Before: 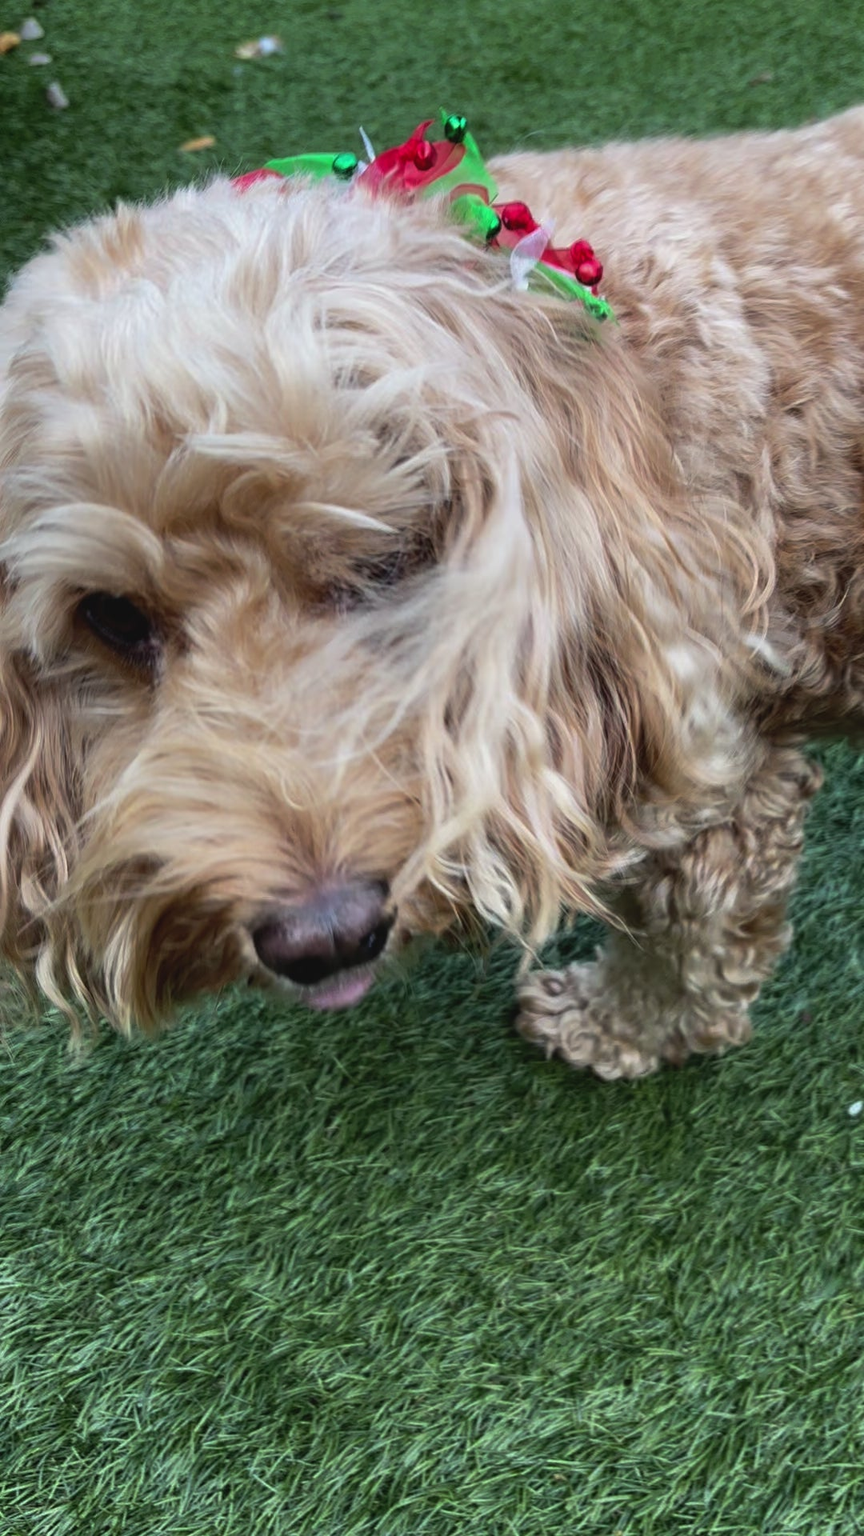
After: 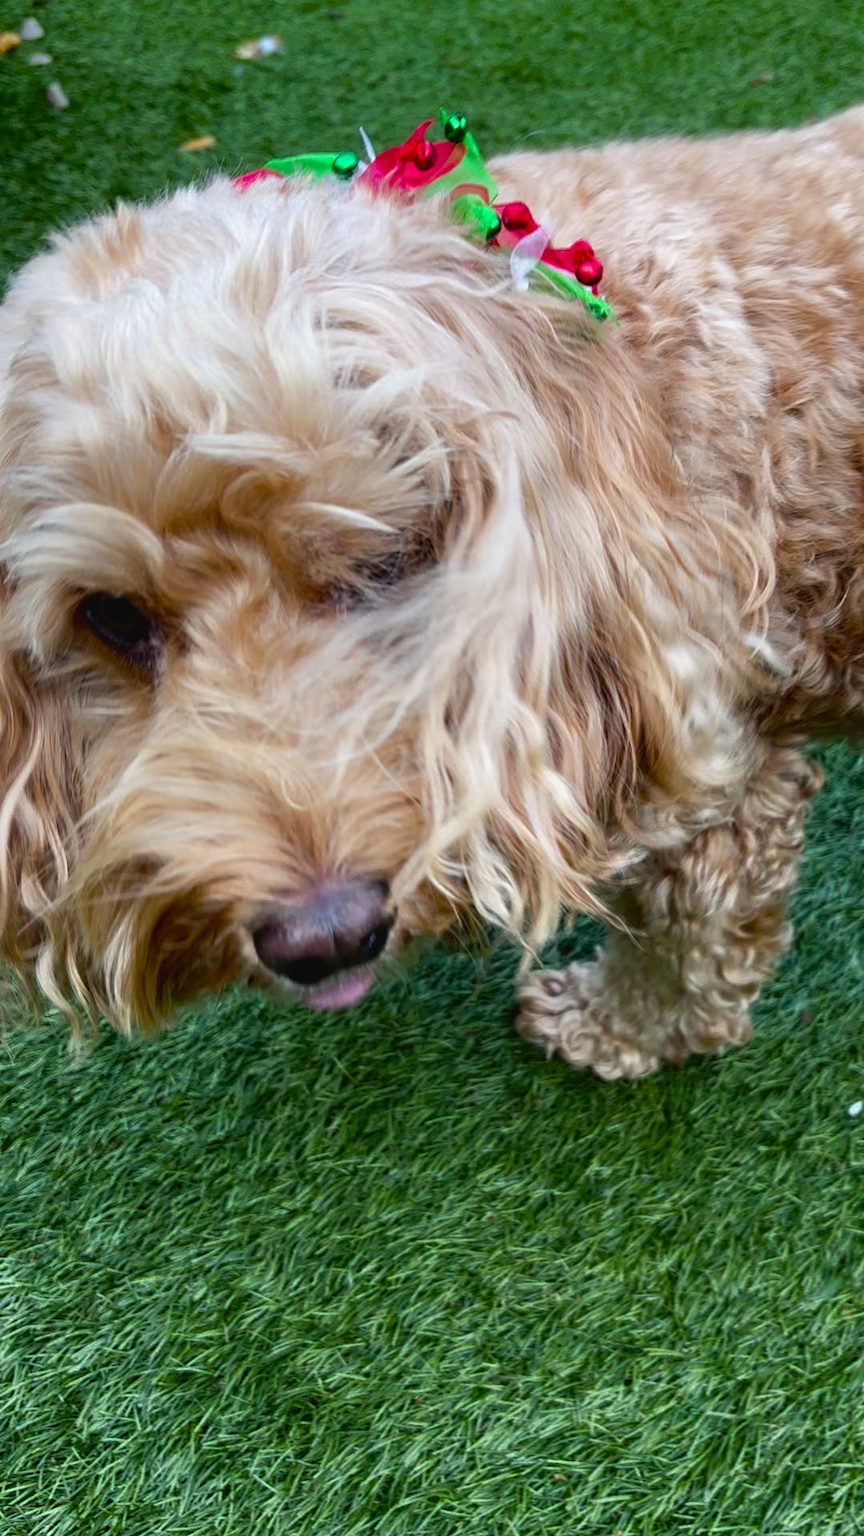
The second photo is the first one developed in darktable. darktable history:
color balance rgb: perceptual saturation grading › global saturation 24.462%, perceptual saturation grading › highlights -23.631%, perceptual saturation grading › mid-tones 24.064%, perceptual saturation grading › shadows 39.818%
exposure: black level correction 0.002, exposure 0.149 EV, compensate exposure bias true, compensate highlight preservation false
